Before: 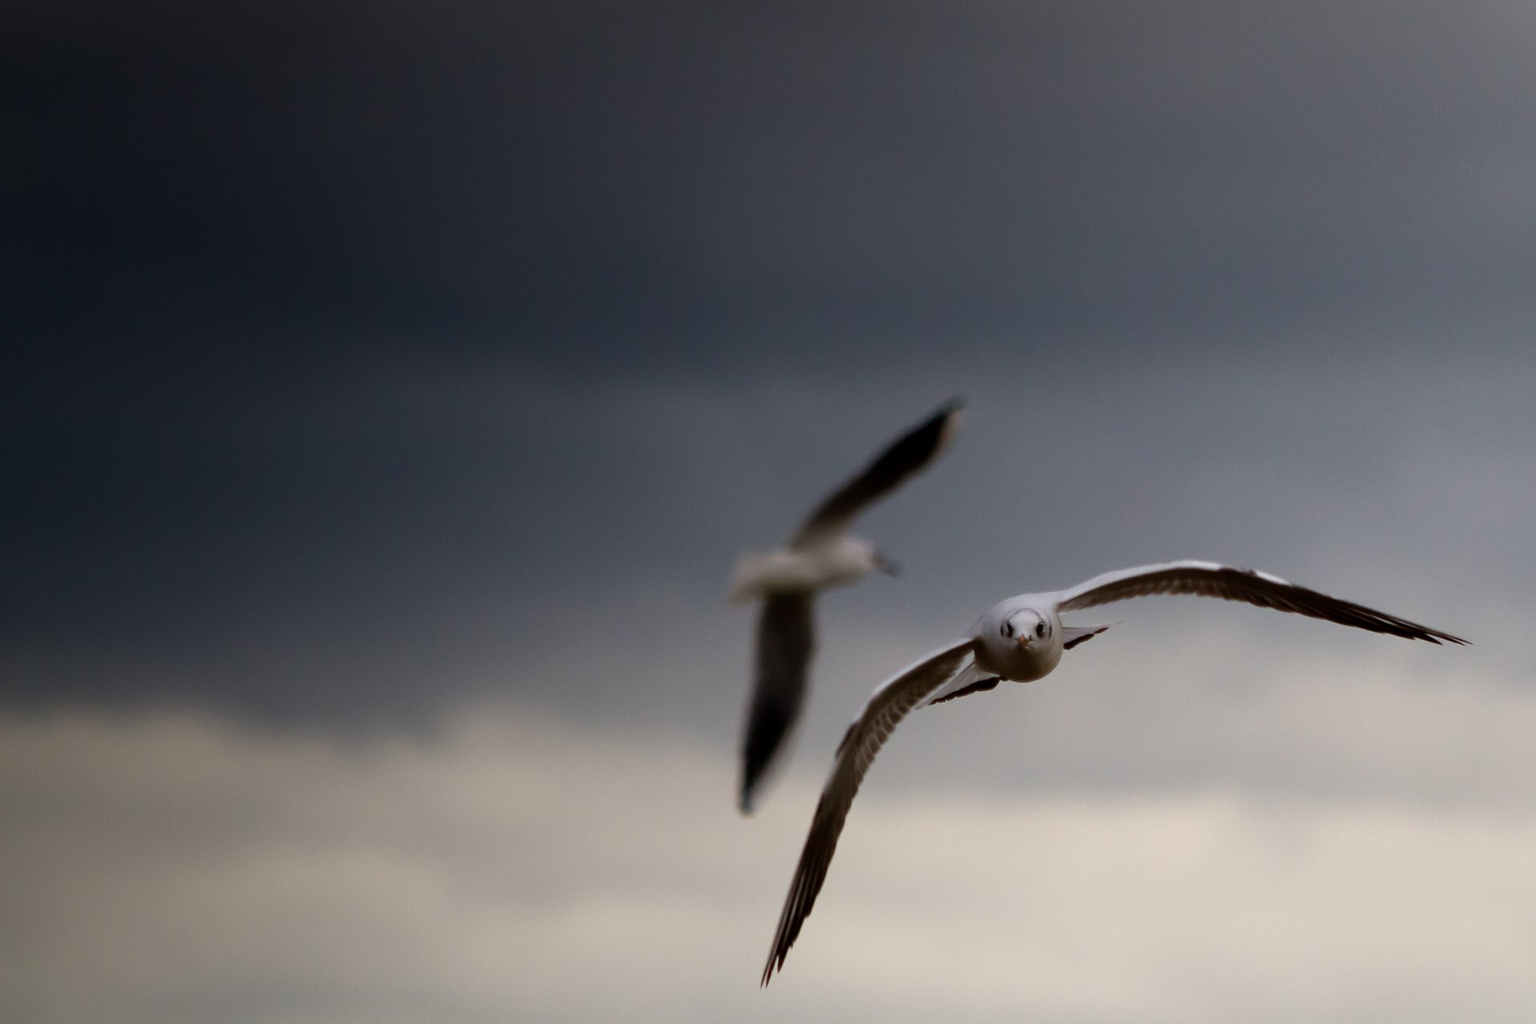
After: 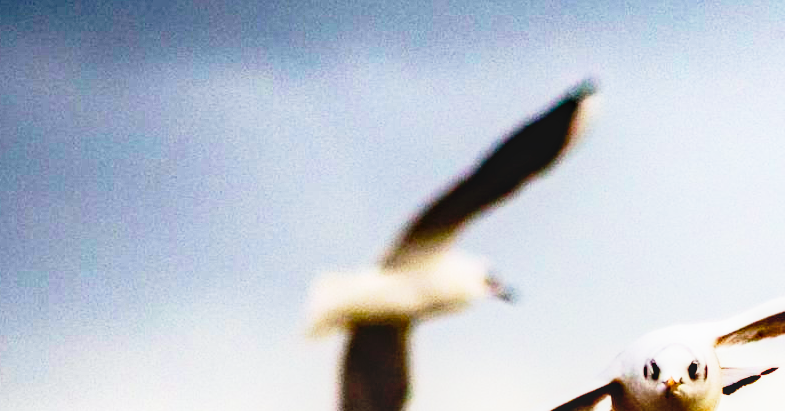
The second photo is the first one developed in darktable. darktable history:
crop: left 31.629%, top 32.608%, right 27.476%, bottom 35.254%
exposure: exposure 0.66 EV, compensate highlight preservation false
base curve: curves: ch0 [(0, 0) (0.012, 0.01) (0.073, 0.168) (0.31, 0.711) (0.645, 0.957) (1, 1)], preserve colors none
color balance rgb: highlights gain › luminance 7.196%, highlights gain › chroma 1.932%, highlights gain › hue 90.79°, perceptual saturation grading › global saturation 30.707%, perceptual brilliance grading › global brilliance 14.44%, perceptual brilliance grading › shadows -34.569%, contrast -19.467%
local contrast: on, module defaults
haze removal: strength 0.304, distance 0.248, compatibility mode true, adaptive false
tone equalizer: -7 EV 0.147 EV, -6 EV 0.574 EV, -5 EV 1.11 EV, -4 EV 1.33 EV, -3 EV 1.12 EV, -2 EV 0.6 EV, -1 EV 0.161 EV, edges refinement/feathering 500, mask exposure compensation -1.57 EV, preserve details no
